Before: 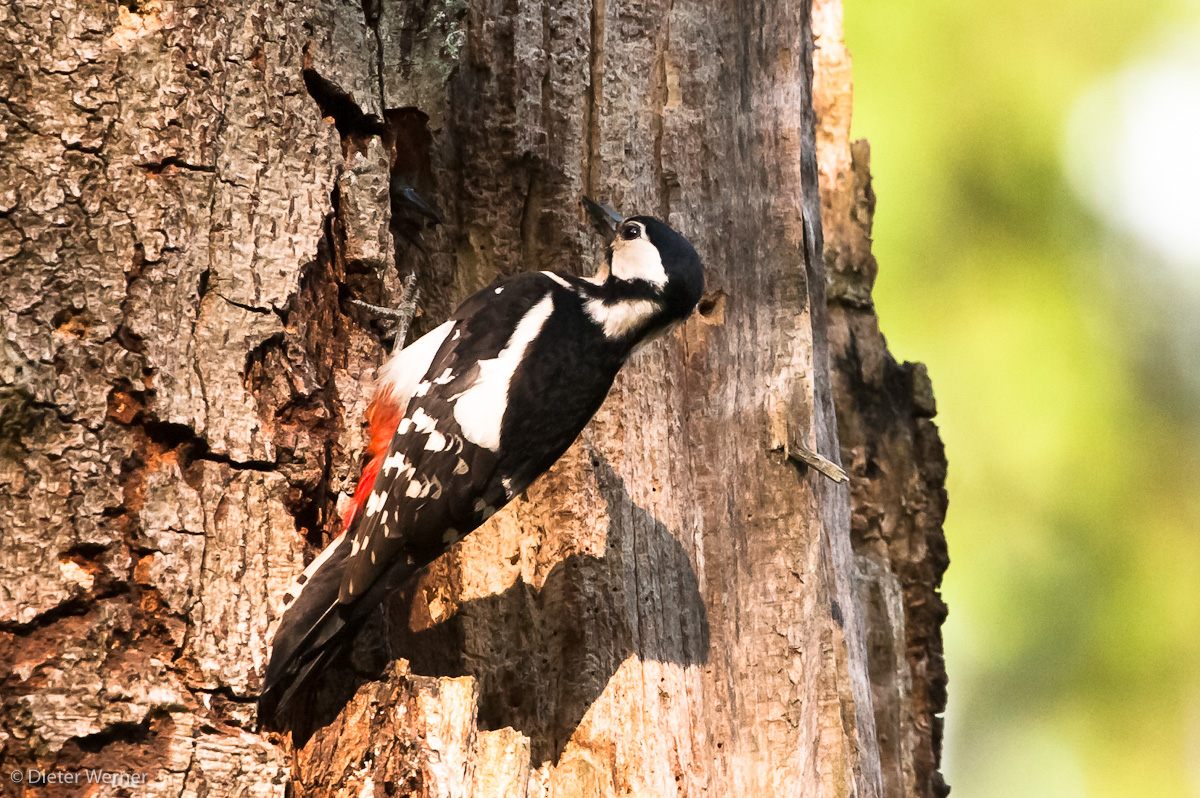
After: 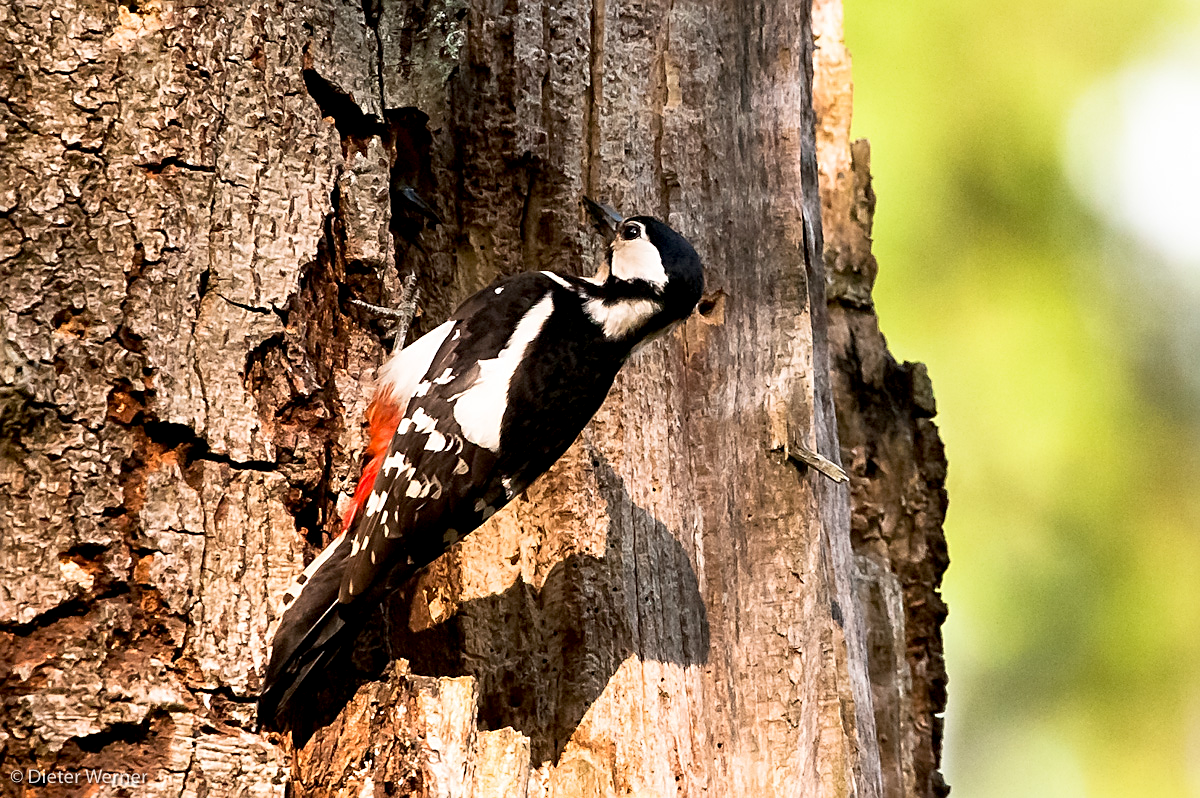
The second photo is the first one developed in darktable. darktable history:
exposure: black level correction 0.01, compensate highlight preservation false
sharpen: on, module defaults
